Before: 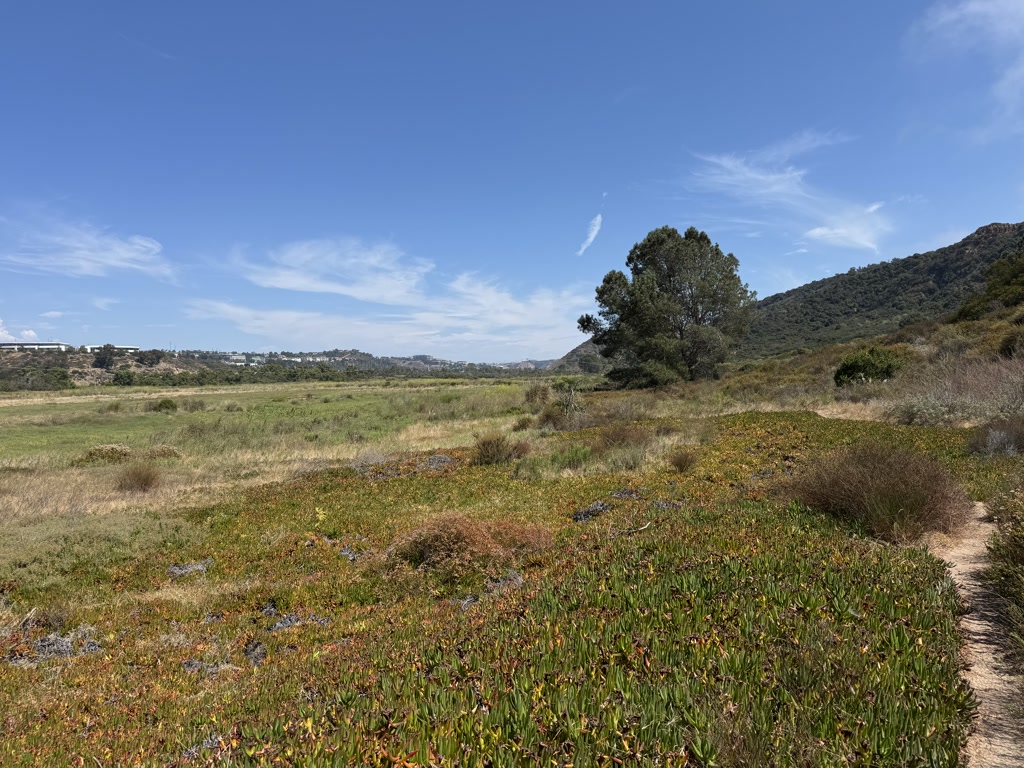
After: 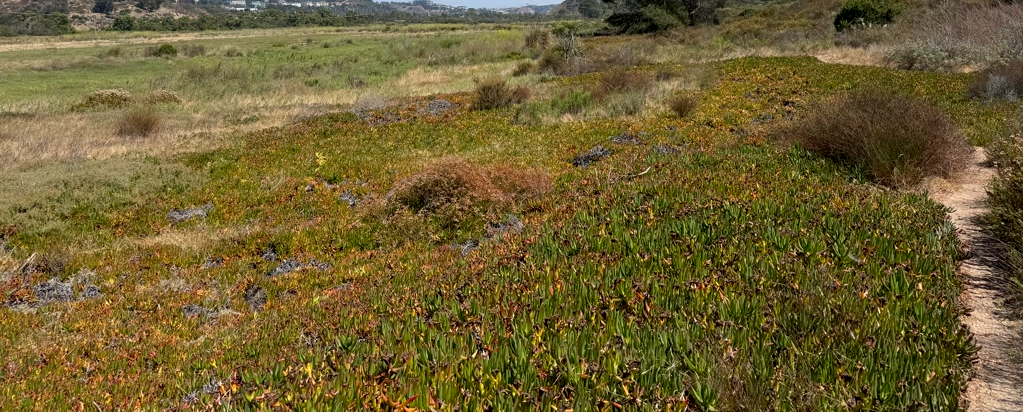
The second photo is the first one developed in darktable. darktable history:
crop and rotate: top 46.237%
exposure: black level correction 0.005, exposure 0.001 EV, compensate highlight preservation false
